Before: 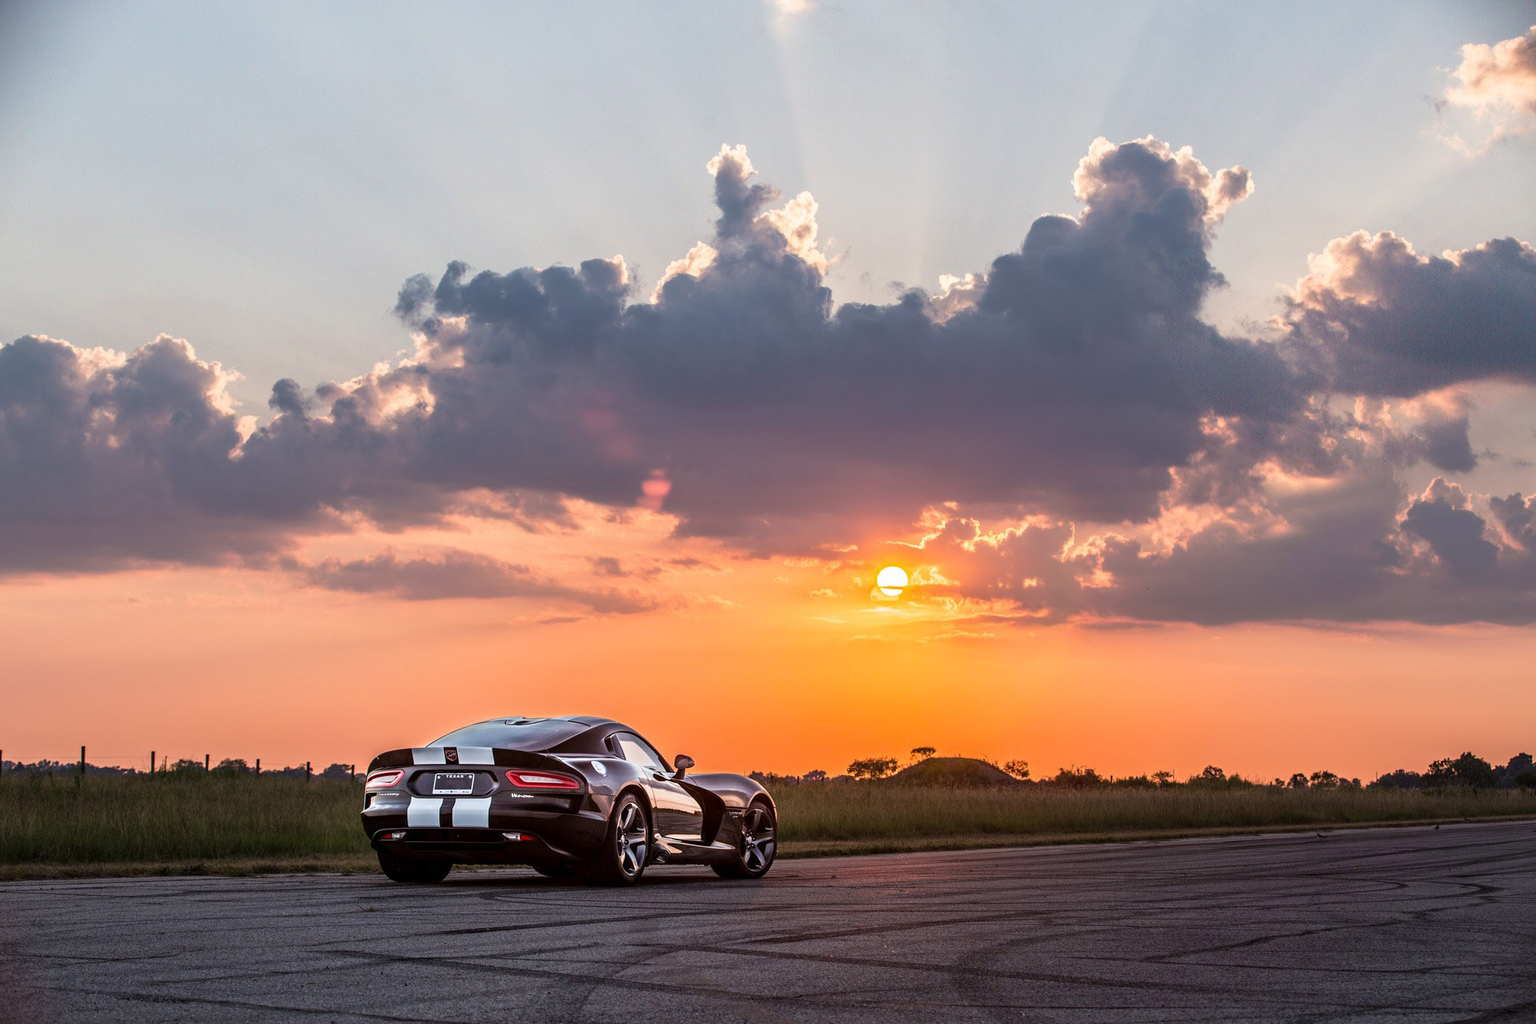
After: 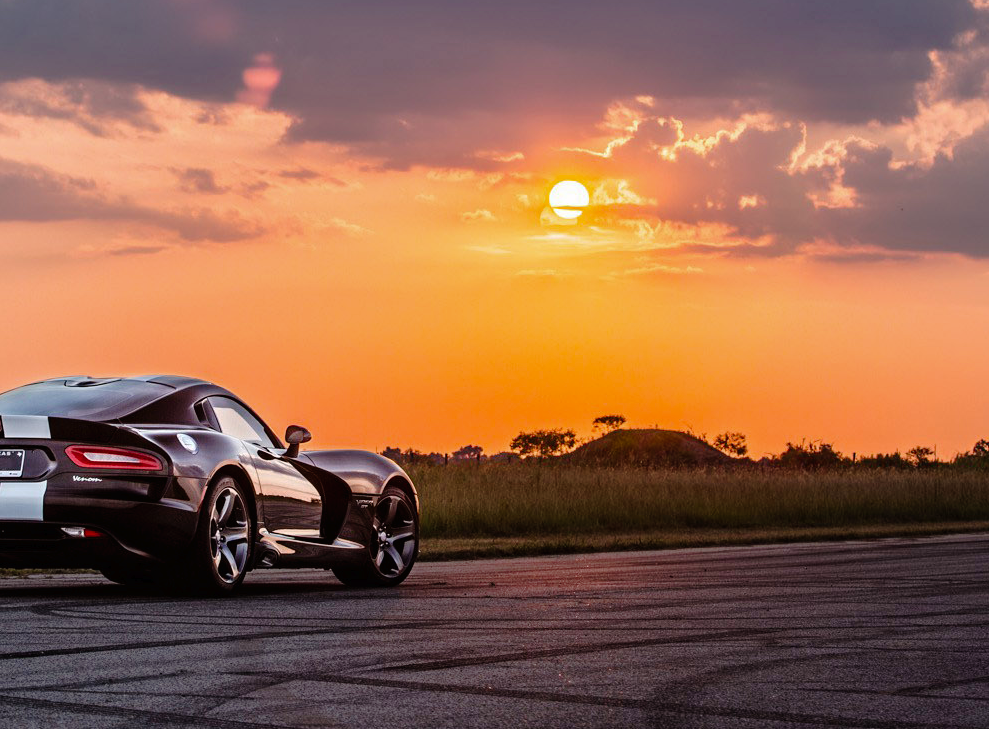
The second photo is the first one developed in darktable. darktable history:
tone curve: curves: ch0 [(0, 0) (0.003, 0.008) (0.011, 0.01) (0.025, 0.012) (0.044, 0.023) (0.069, 0.033) (0.1, 0.046) (0.136, 0.075) (0.177, 0.116) (0.224, 0.171) (0.277, 0.235) (0.335, 0.312) (0.399, 0.397) (0.468, 0.466) (0.543, 0.54) (0.623, 0.62) (0.709, 0.701) (0.801, 0.782) (0.898, 0.877) (1, 1)], preserve colors none
crop: left 29.672%, top 41.786%, right 20.851%, bottom 3.487%
